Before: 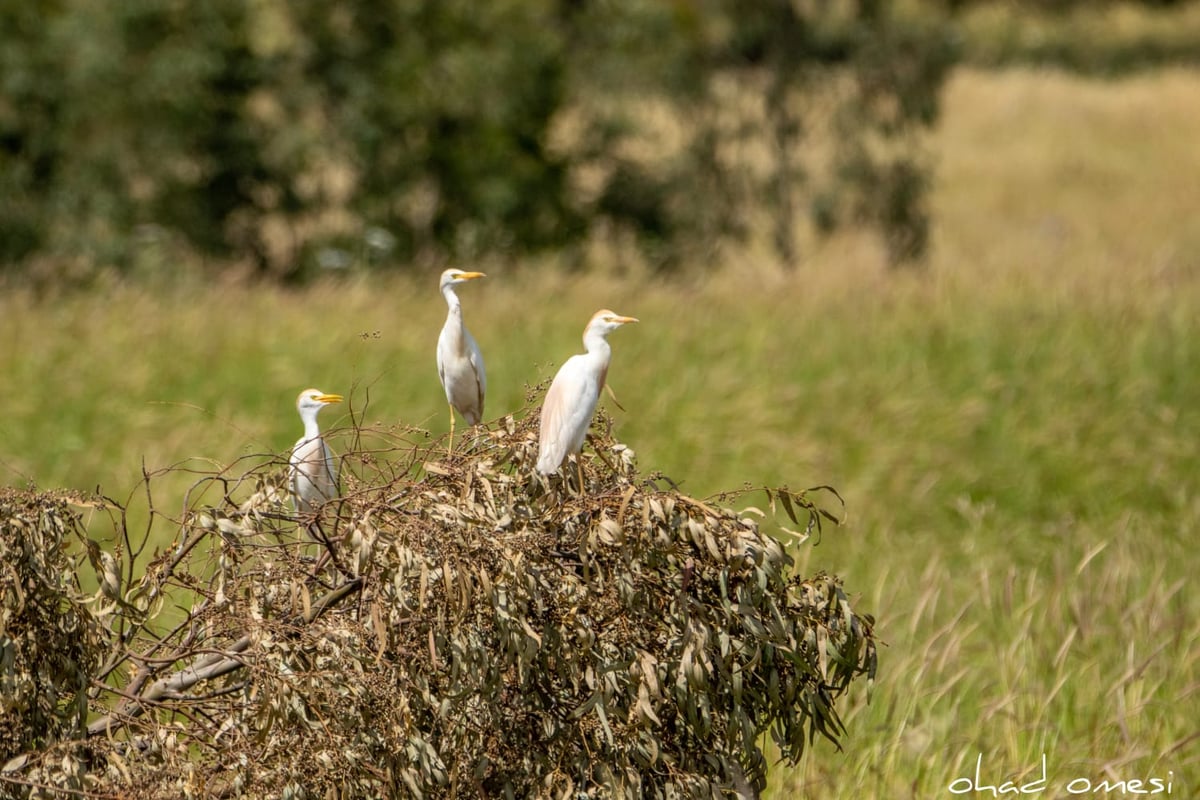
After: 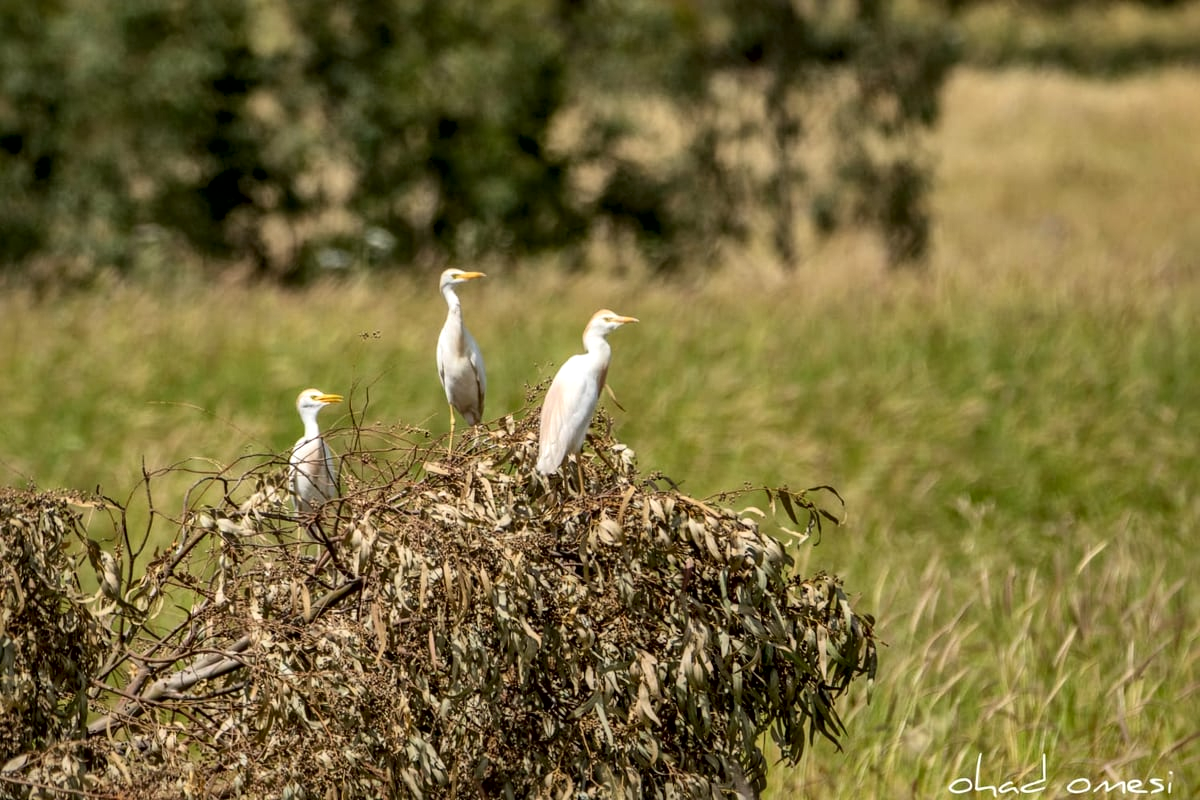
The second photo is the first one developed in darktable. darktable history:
local contrast: mode bilateral grid, contrast 25, coarseness 47, detail 151%, midtone range 0.2
tone equalizer: on, module defaults
shadows and highlights: shadows -20.5, white point adjustment -1.95, highlights -34.83
